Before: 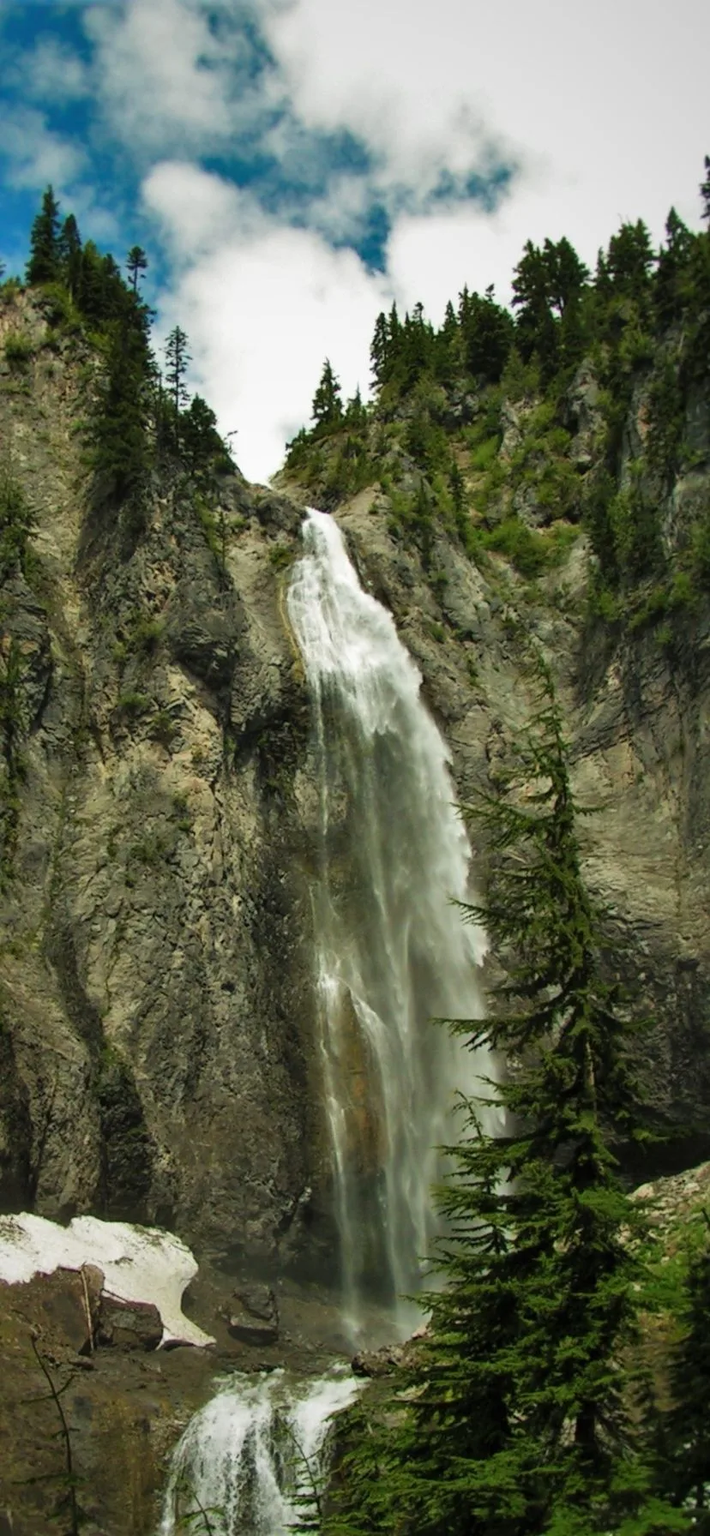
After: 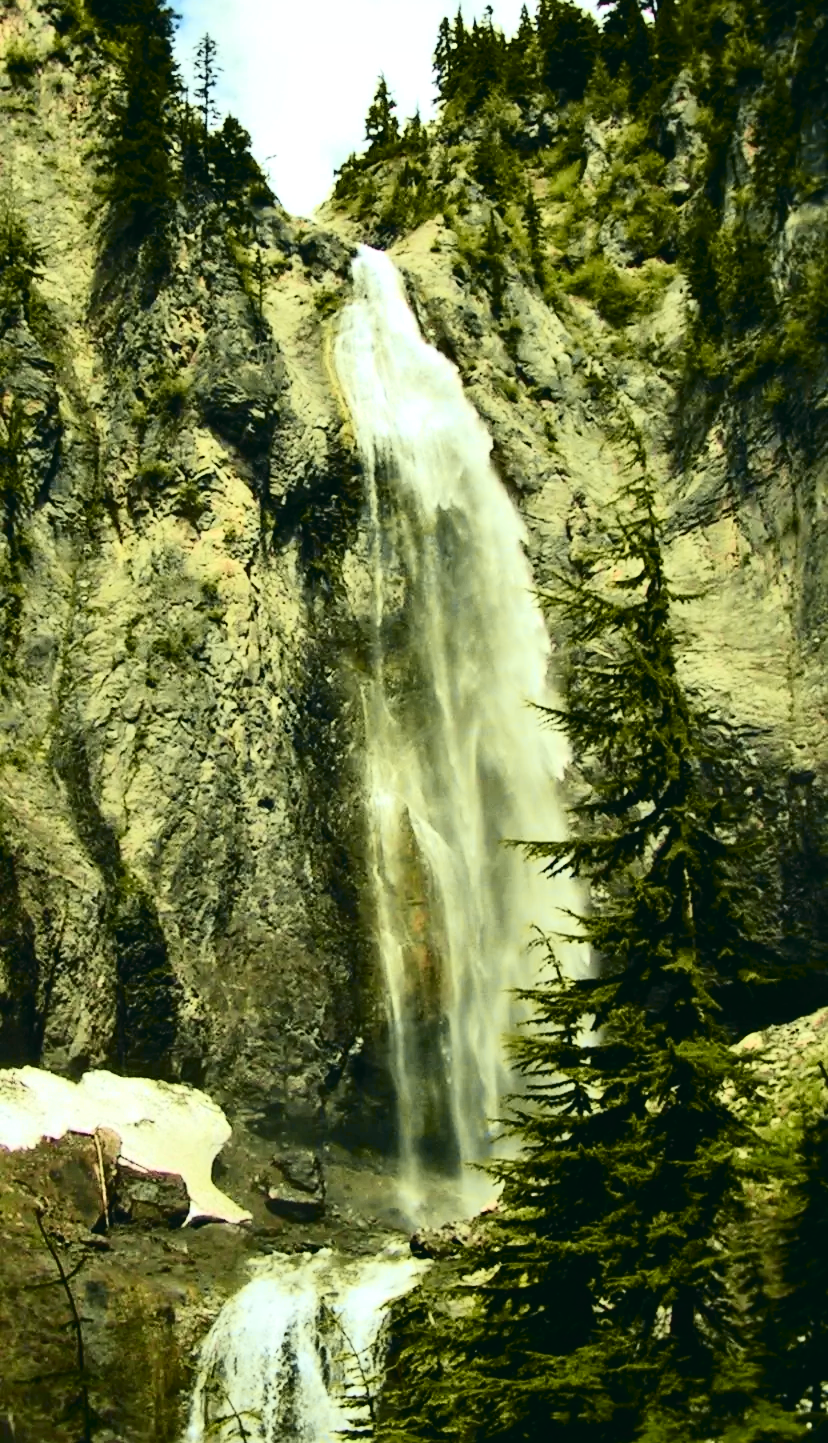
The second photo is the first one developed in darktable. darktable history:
contrast brightness saturation: contrast 0.148, brightness 0.053
tone curve: curves: ch0 [(0, 0.036) (0.037, 0.042) (0.184, 0.146) (0.438, 0.521) (0.54, 0.668) (0.698, 0.835) (0.856, 0.92) (1, 0.98)]; ch1 [(0, 0) (0.393, 0.415) (0.447, 0.448) (0.482, 0.459) (0.509, 0.496) (0.527, 0.525) (0.571, 0.602) (0.619, 0.671) (0.715, 0.729) (1, 1)]; ch2 [(0, 0) (0.369, 0.388) (0.449, 0.454) (0.499, 0.5) (0.521, 0.517) (0.53, 0.544) (0.561, 0.607) (0.674, 0.735) (1, 1)], color space Lab, independent channels, preserve colors none
local contrast: mode bilateral grid, contrast 15, coarseness 36, detail 104%, midtone range 0.2
crop and rotate: top 19.462%
tone equalizer: -8 EV -0.753 EV, -7 EV -0.734 EV, -6 EV -0.58 EV, -5 EV -0.364 EV, -3 EV 0.371 EV, -2 EV 0.6 EV, -1 EV 0.694 EV, +0 EV 0.746 EV
